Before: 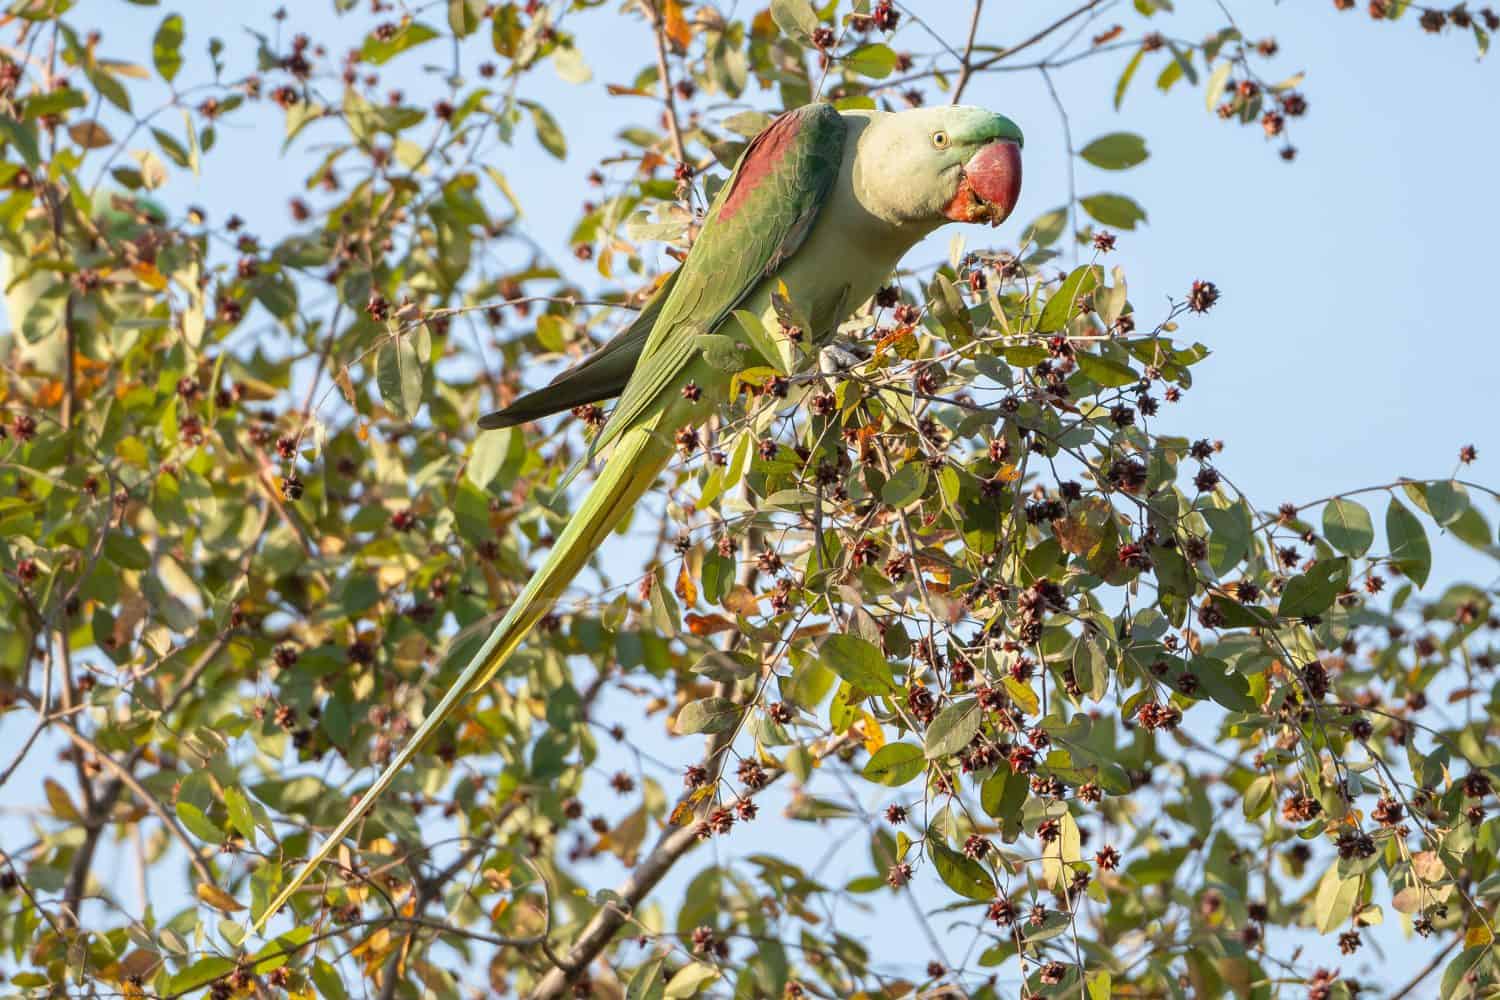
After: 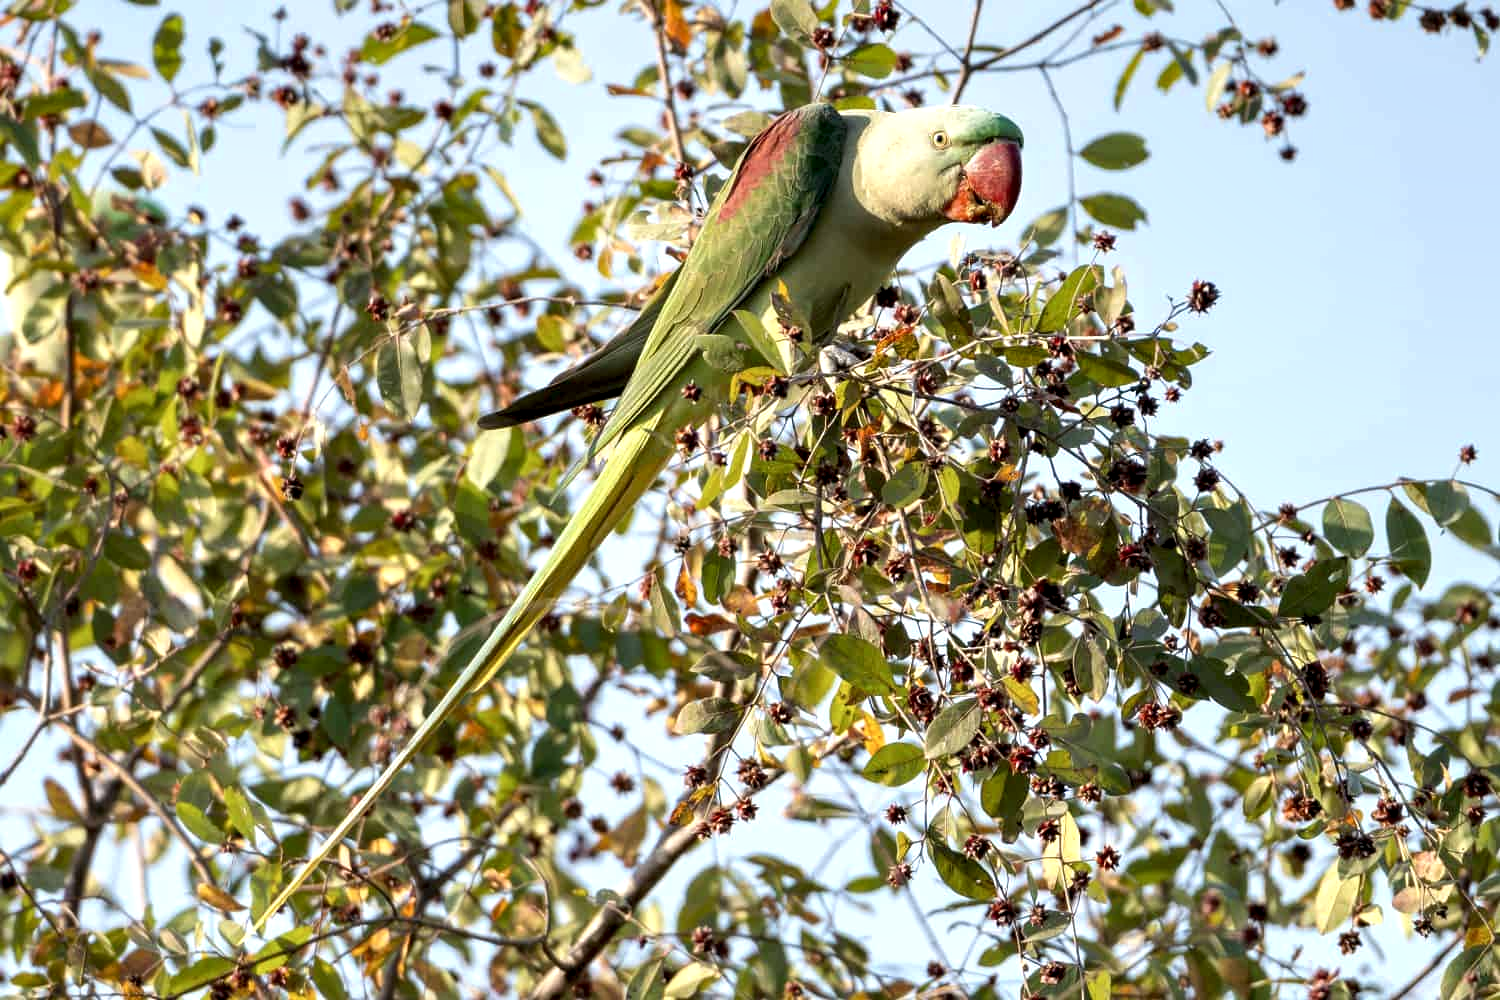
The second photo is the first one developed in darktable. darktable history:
local contrast: highlights 188%, shadows 149%, detail 140%, midtone range 0.261
